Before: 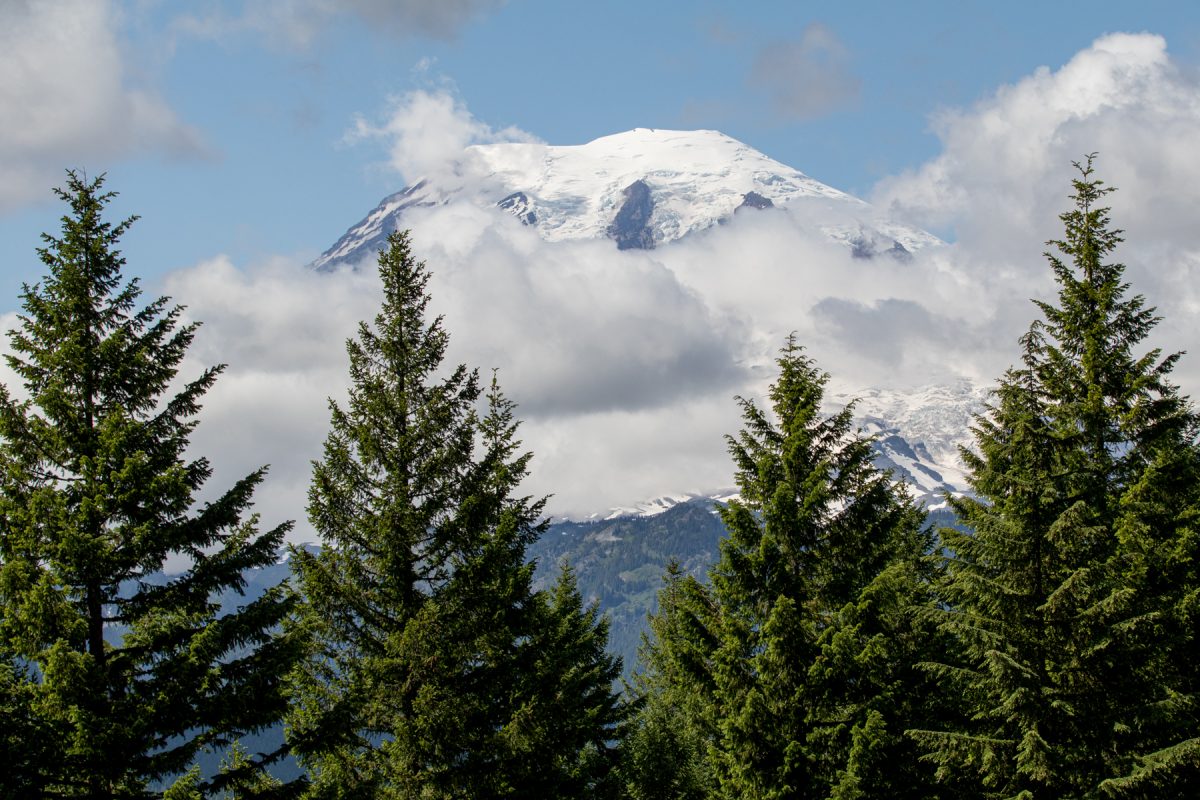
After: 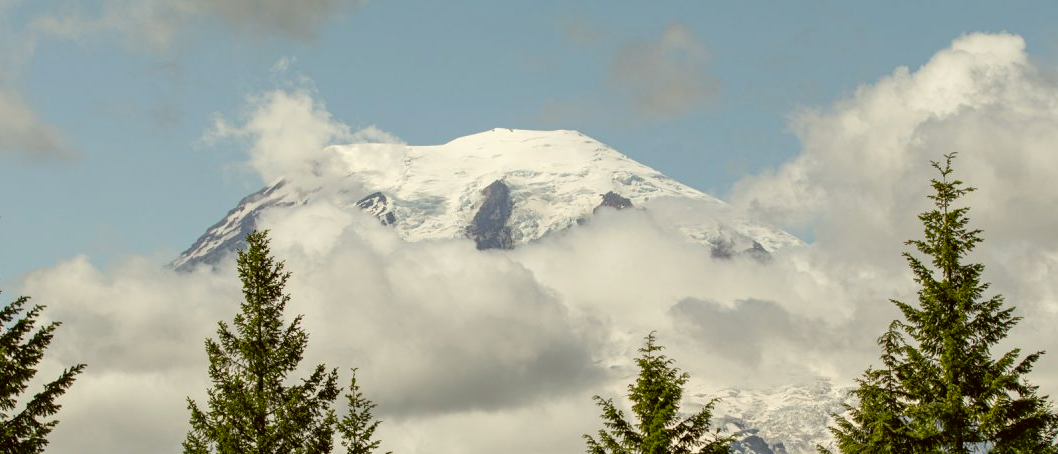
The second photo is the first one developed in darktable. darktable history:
color correction: highlights a* -1.55, highlights b* 10.19, shadows a* 0.799, shadows b* 18.7
crop and rotate: left 11.803%, bottom 43.18%
